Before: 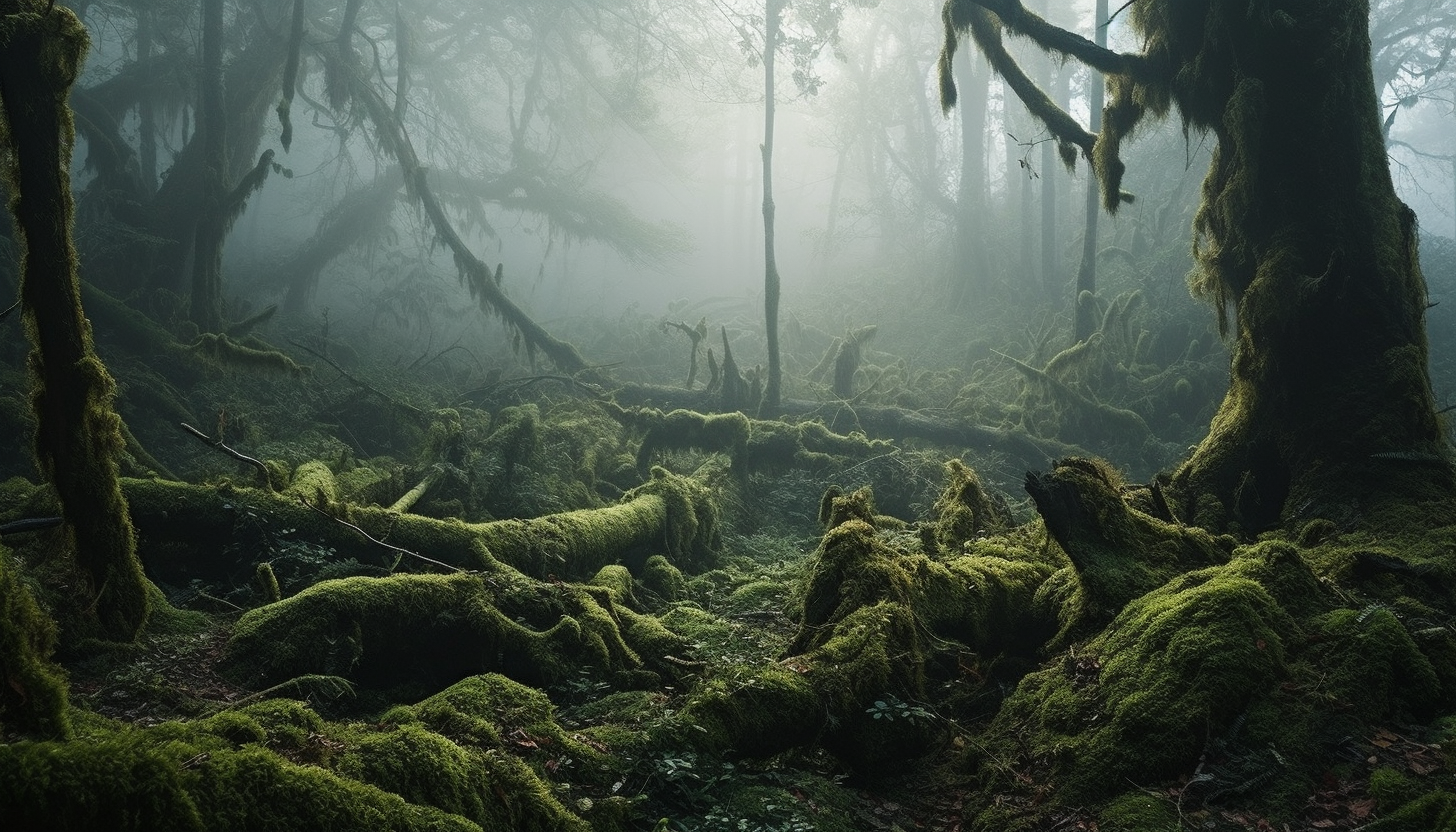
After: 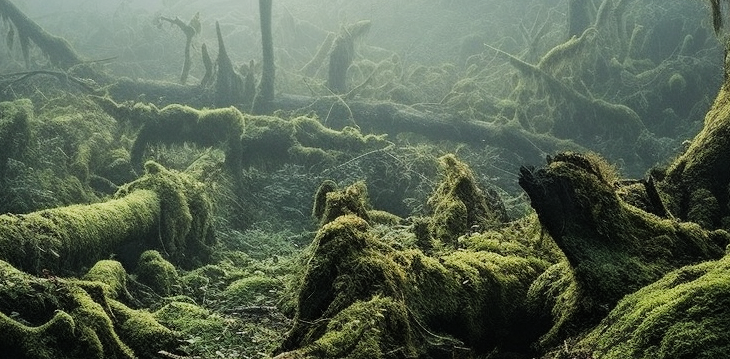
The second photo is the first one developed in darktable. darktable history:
exposure: exposure 0.7 EV, compensate highlight preservation false
filmic rgb: black relative exposure -7.65 EV, white relative exposure 4.56 EV, hardness 3.61, color science v6 (2022)
crop: left 34.756%, top 36.723%, right 15.089%, bottom 20.103%
